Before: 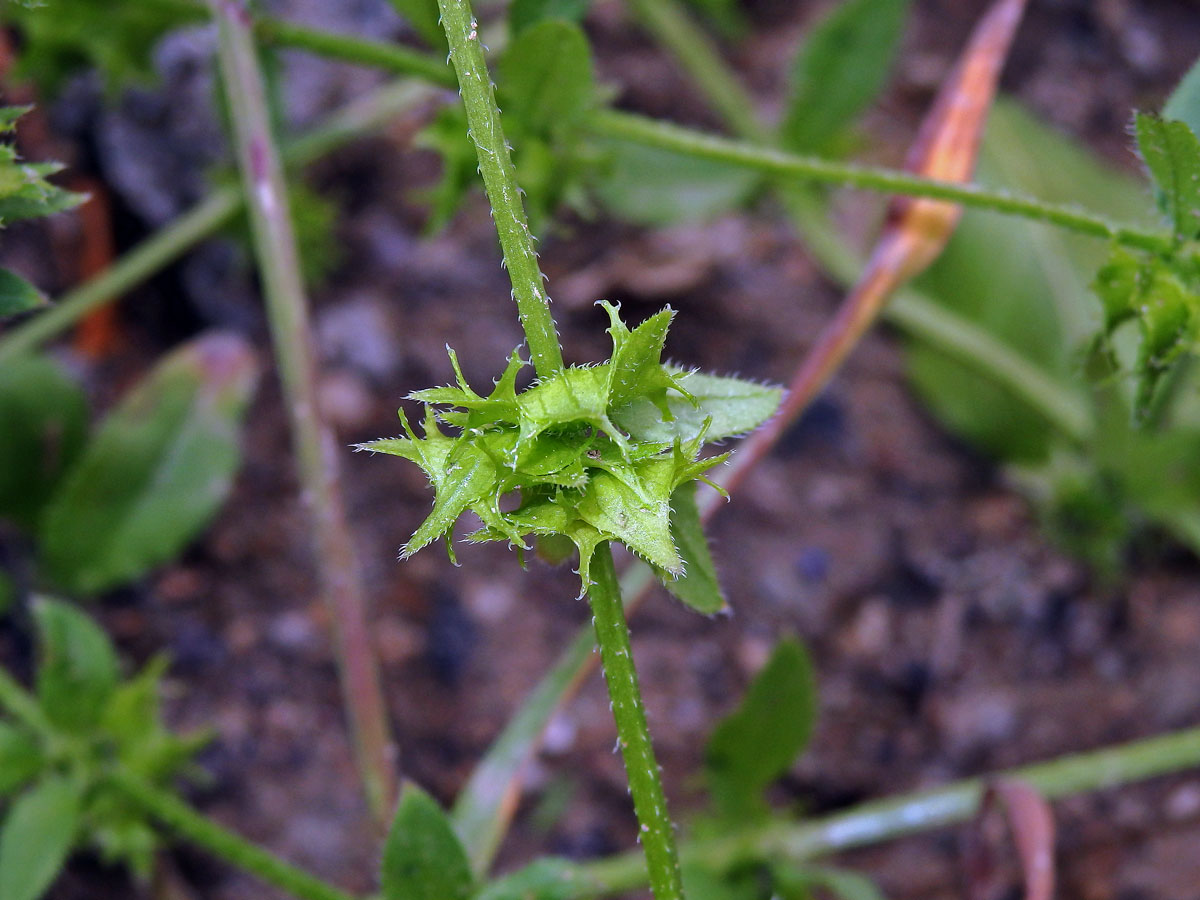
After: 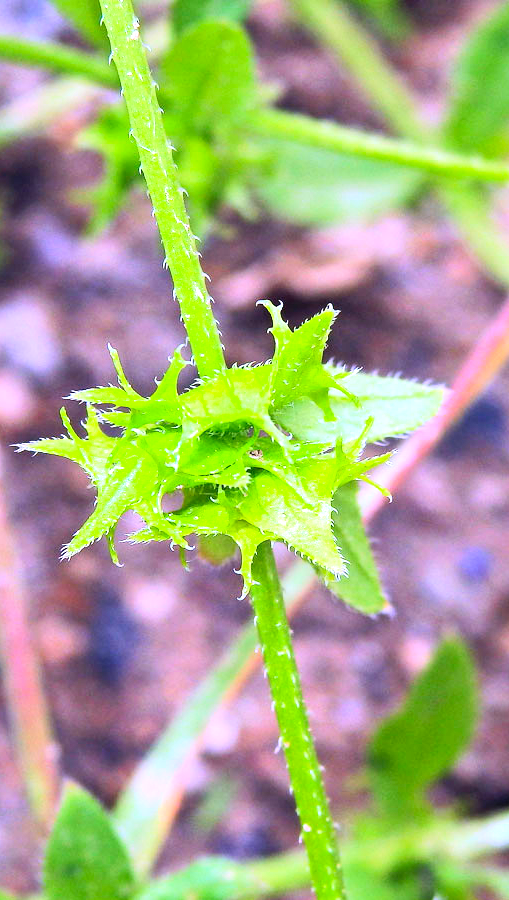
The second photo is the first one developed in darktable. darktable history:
crop: left 28.202%, right 29.33%
exposure: black level correction 0, exposure 1.28 EV, compensate exposure bias true, compensate highlight preservation false
contrast brightness saturation: contrast 0.238, brightness 0.241, saturation 0.381
